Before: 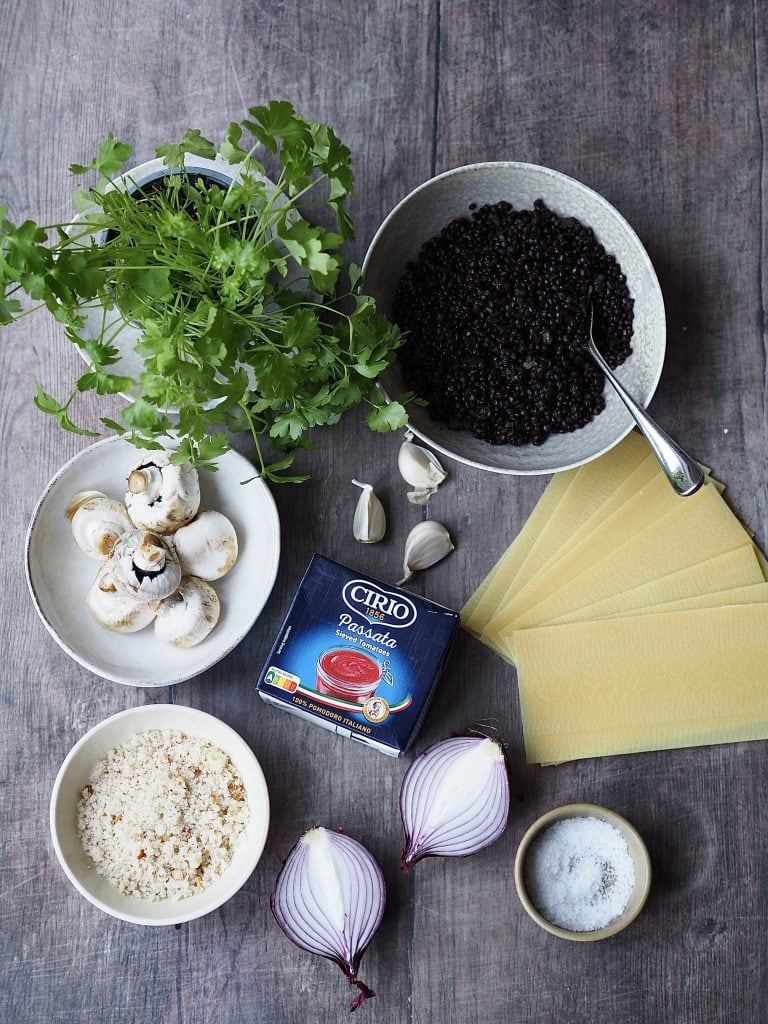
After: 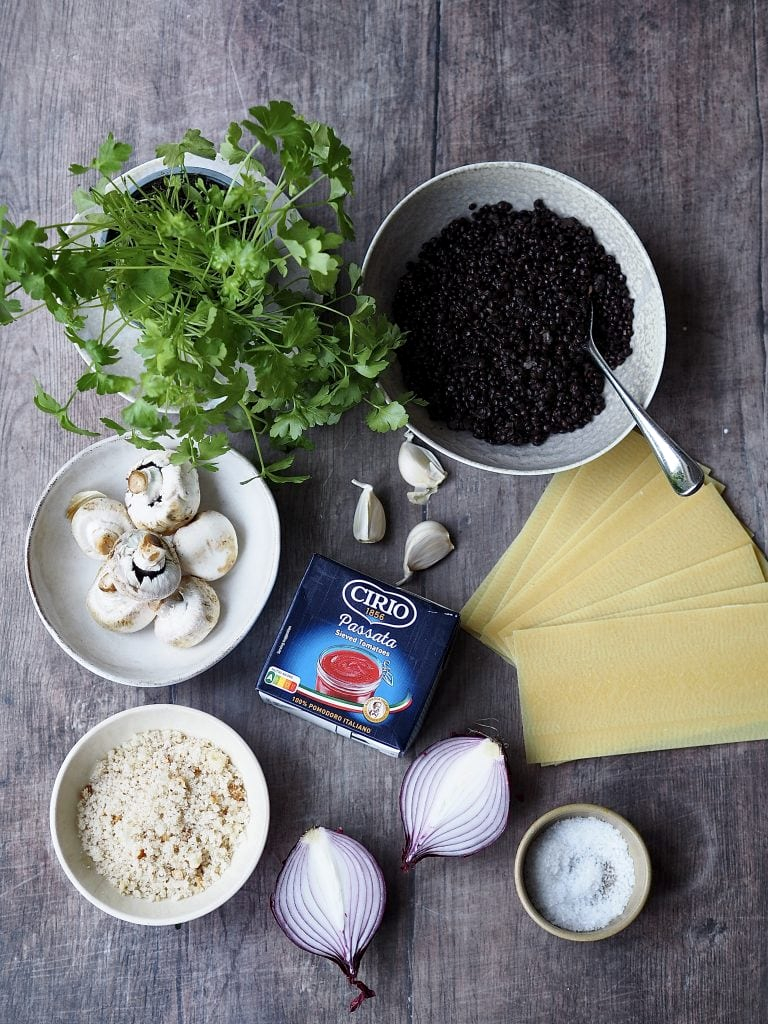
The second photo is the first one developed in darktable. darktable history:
local contrast: mode bilateral grid, contrast 21, coarseness 51, detail 119%, midtone range 0.2
exposure: compensate highlight preservation false
shadows and highlights: shadows 20.82, highlights -36.76, soften with gaussian
